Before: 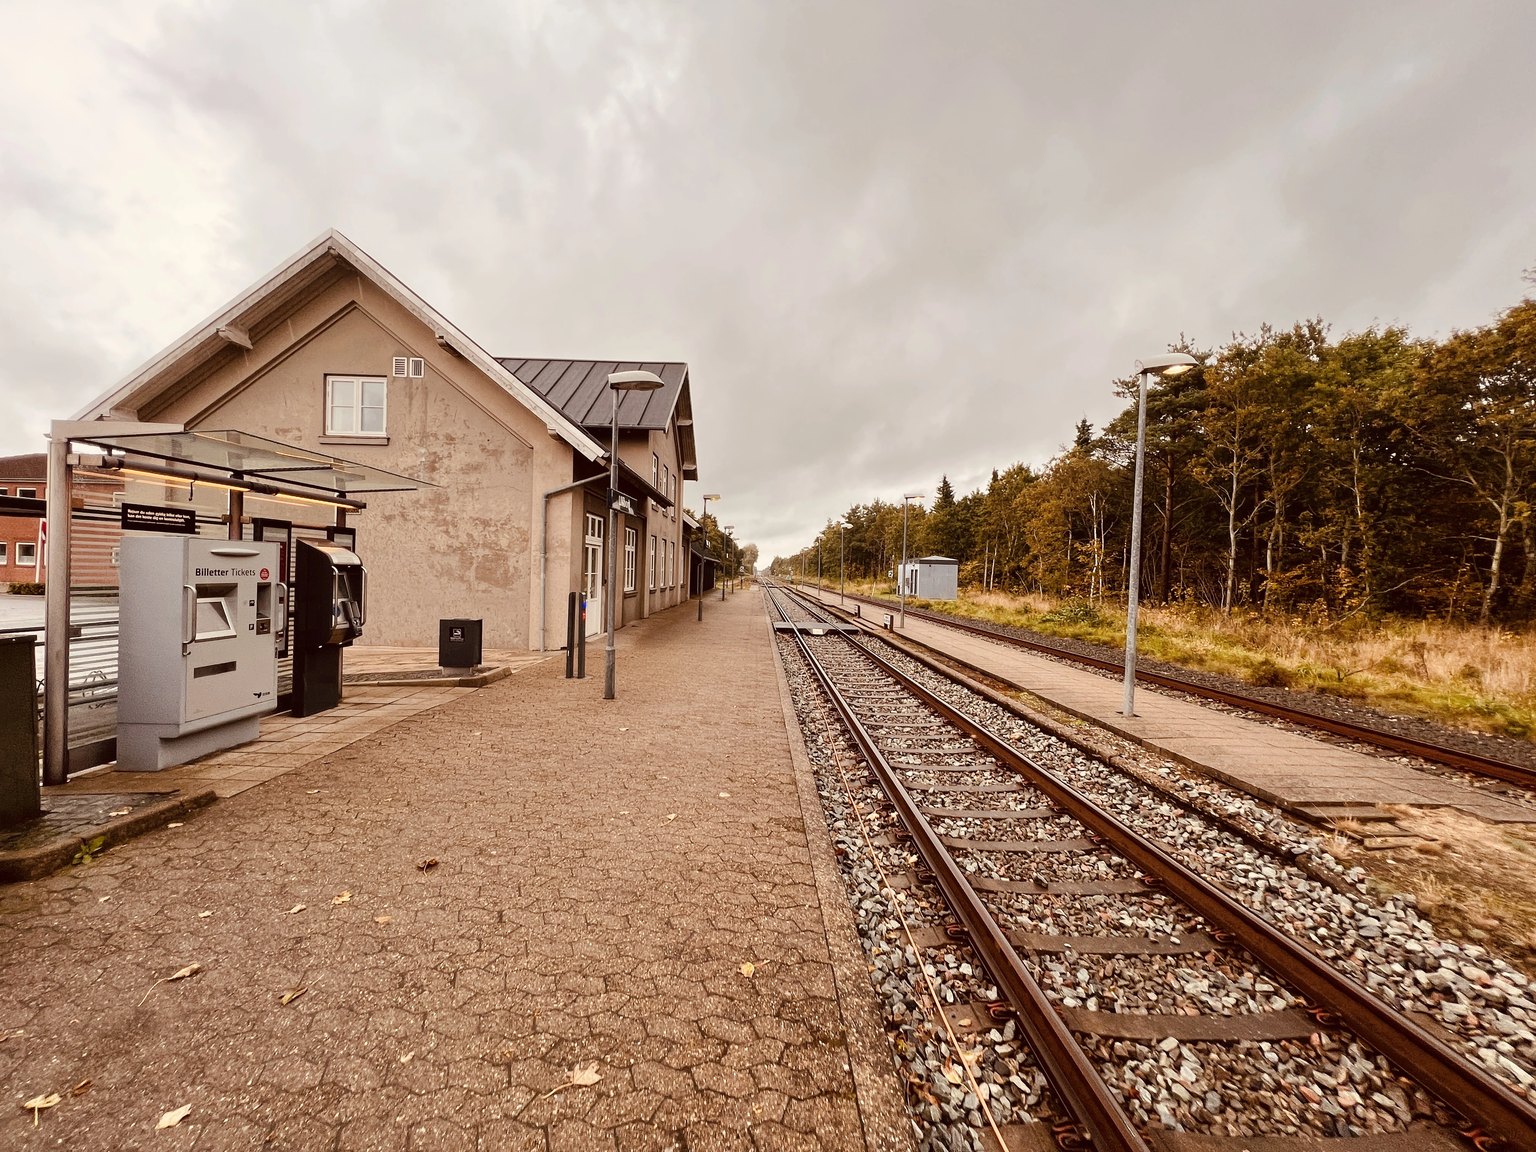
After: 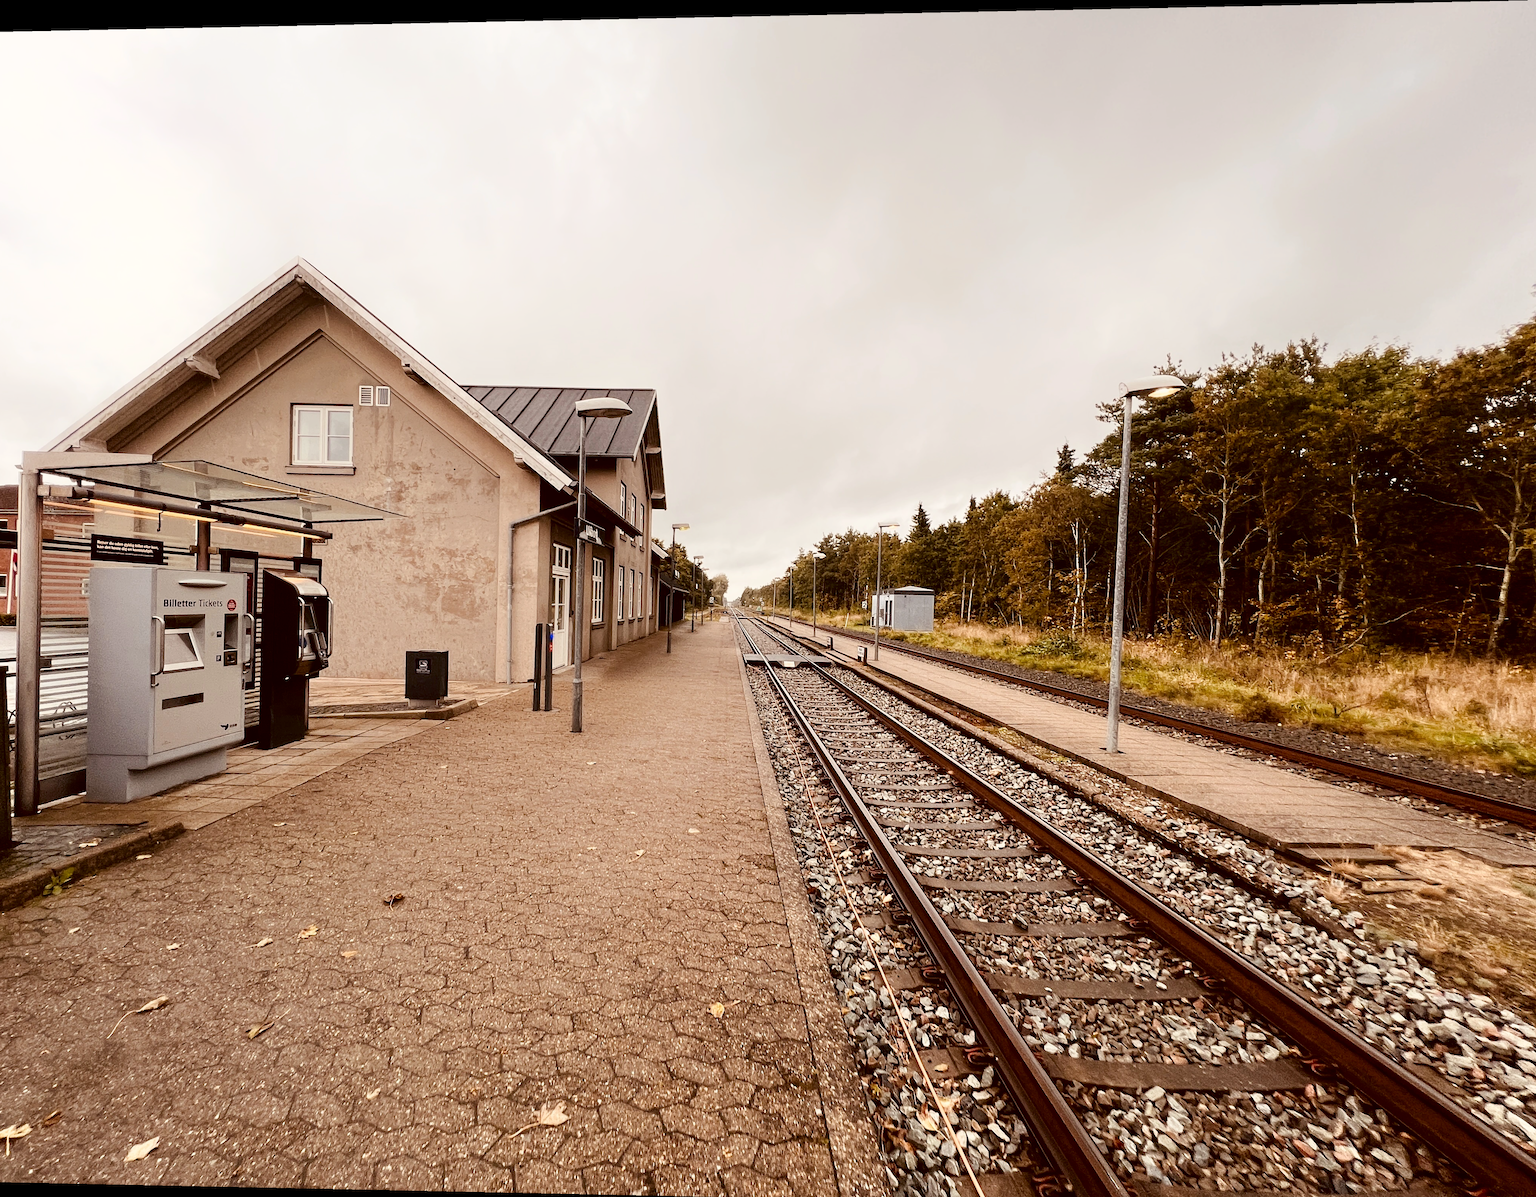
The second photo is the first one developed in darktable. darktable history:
shadows and highlights: shadows -62.32, white point adjustment -5.22, highlights 61.59
crop and rotate: left 1.774%, right 0.633%, bottom 1.28%
rotate and perspective: lens shift (horizontal) -0.055, automatic cropping off
